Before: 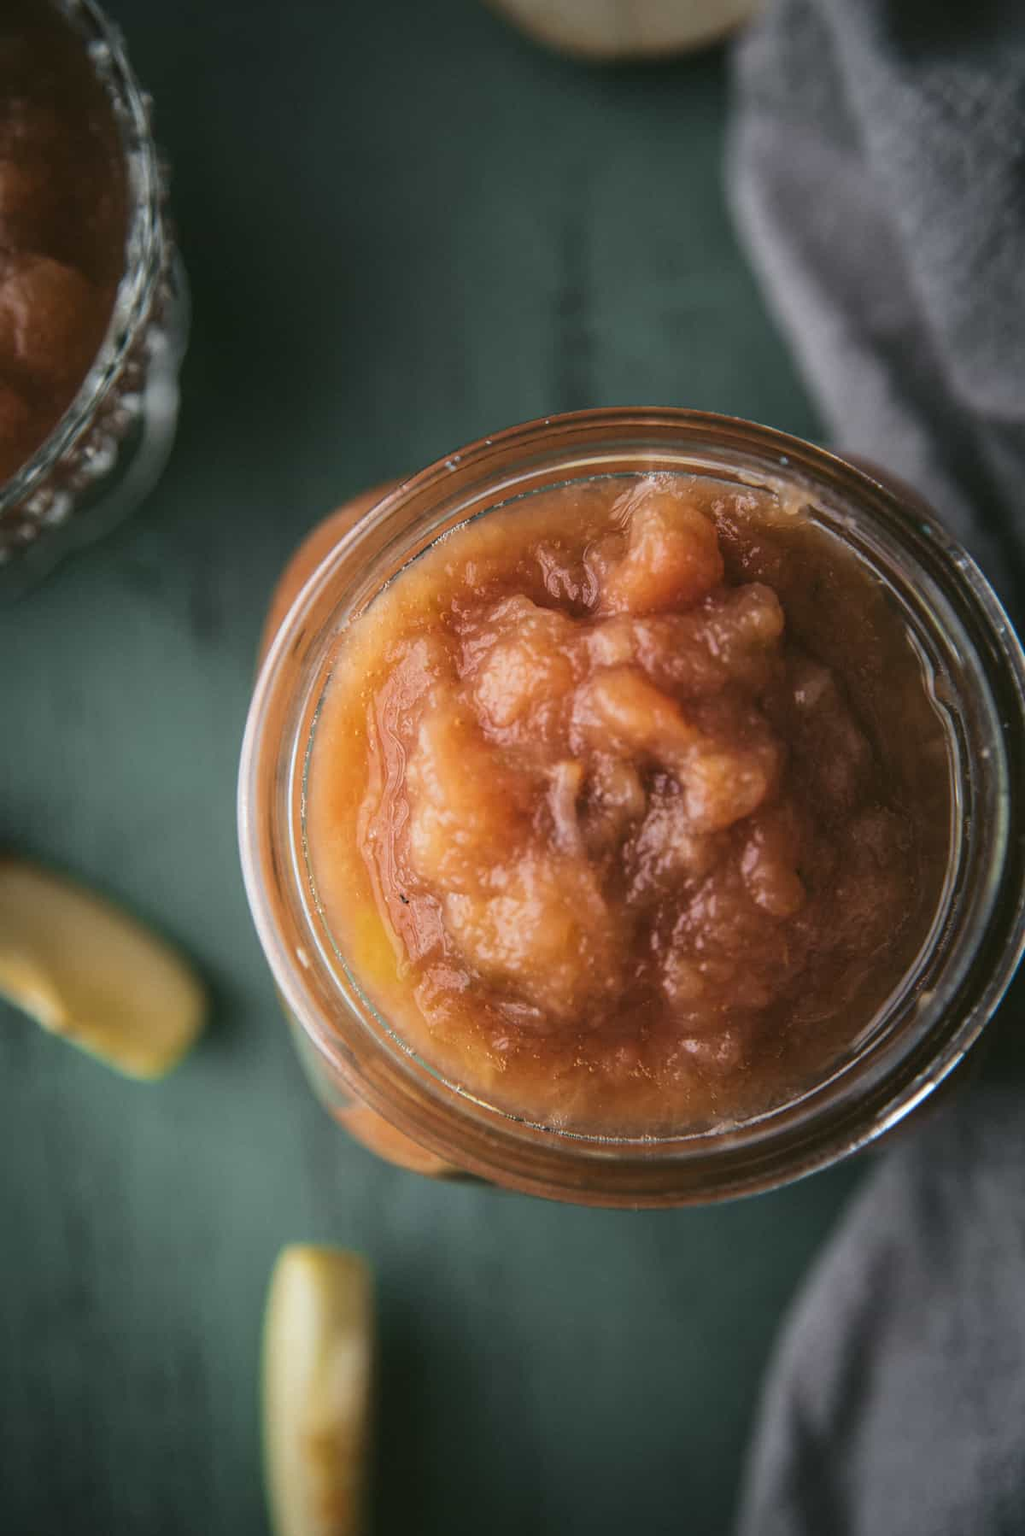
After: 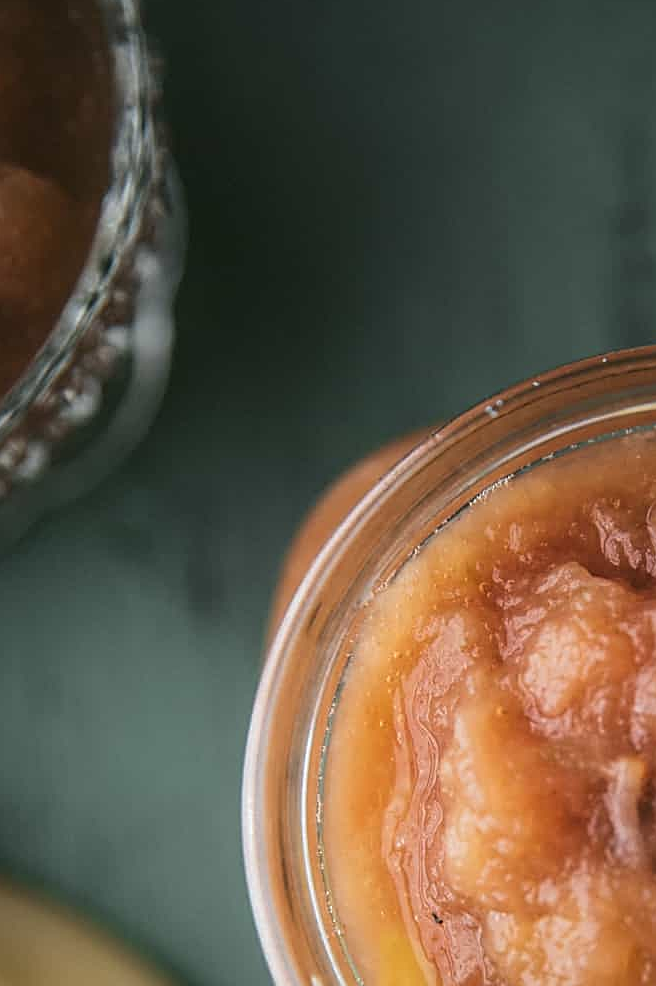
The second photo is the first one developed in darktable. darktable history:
contrast brightness saturation: saturation -0.04
crop and rotate: left 3.047%, top 7.509%, right 42.236%, bottom 37.598%
sharpen: on, module defaults
